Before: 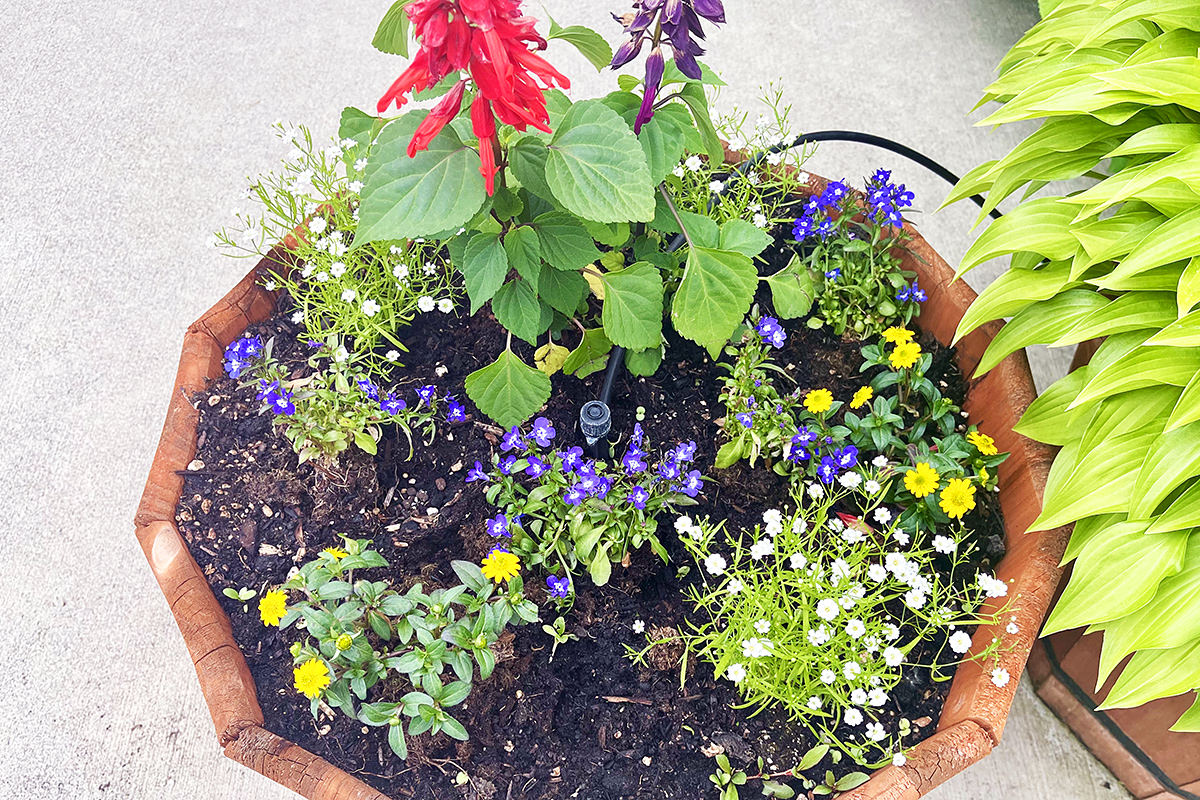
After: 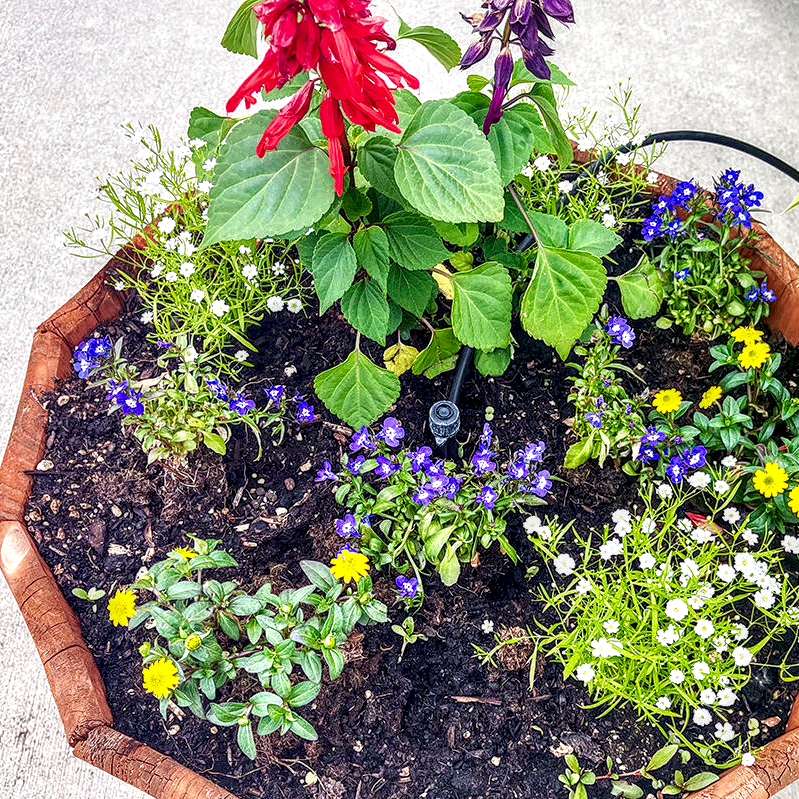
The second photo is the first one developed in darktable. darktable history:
crop and rotate: left 12.648%, right 20.685%
local contrast: highlights 19%, detail 186%
